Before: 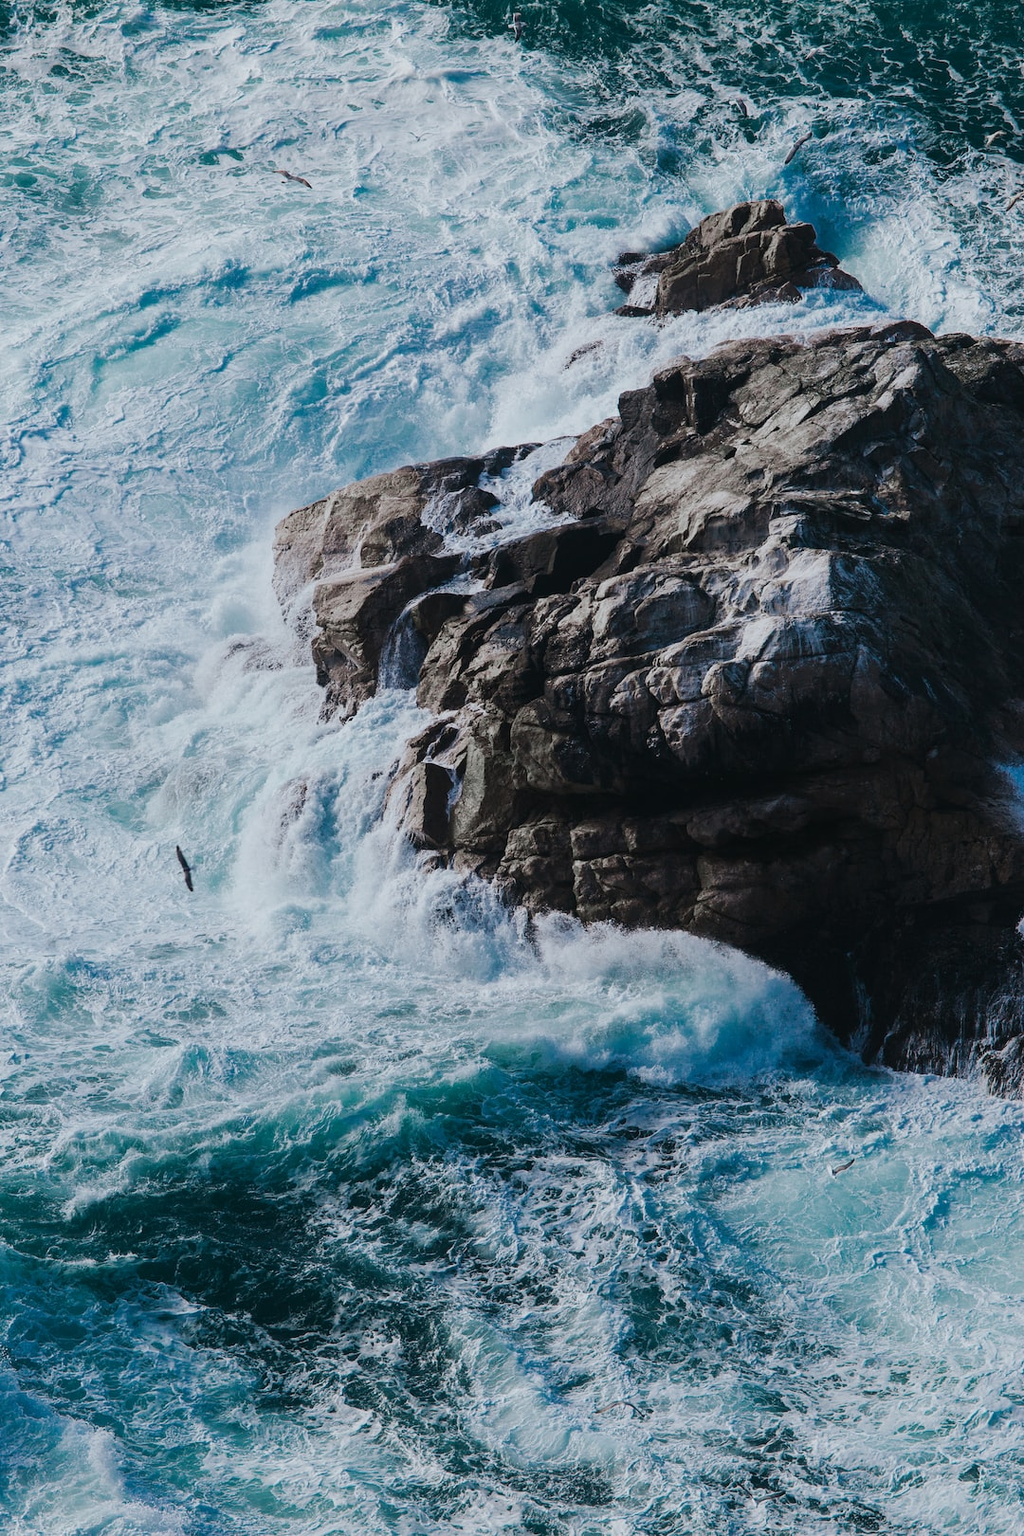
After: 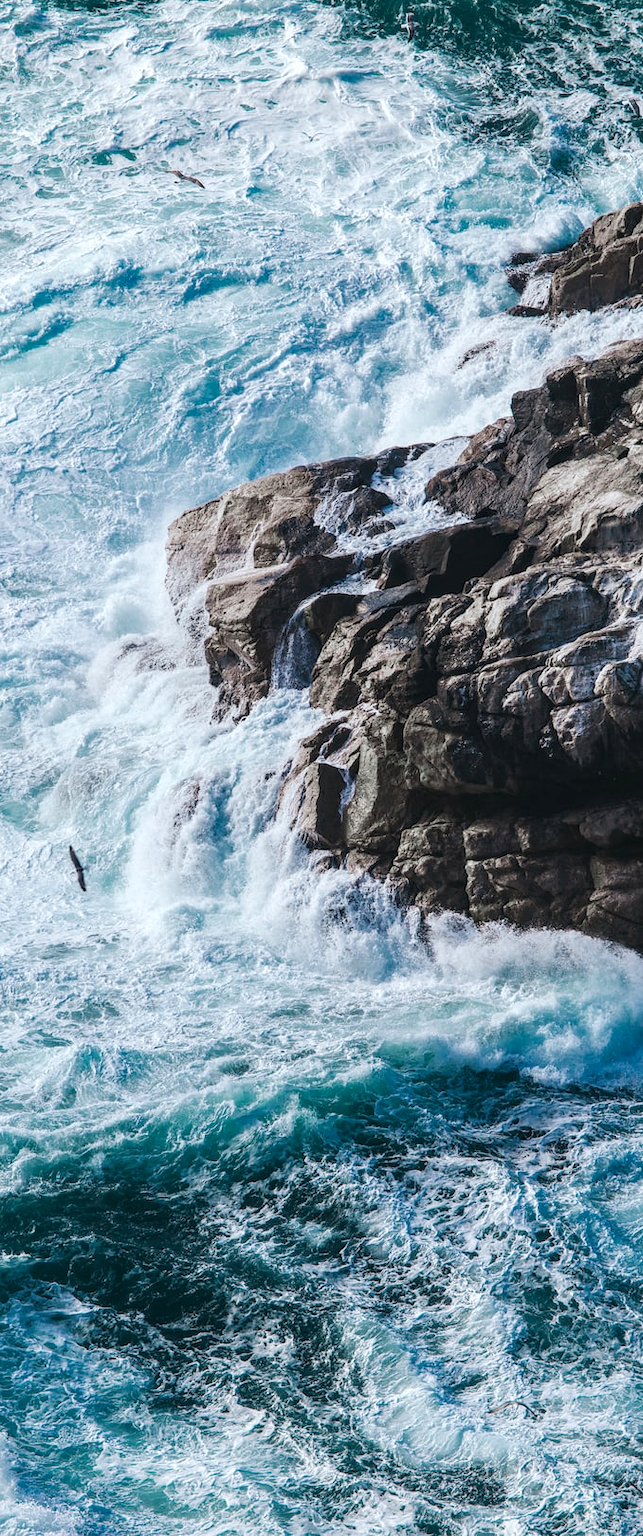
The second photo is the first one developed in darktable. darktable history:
exposure: black level correction 0, exposure 0.499 EV, compensate exposure bias true, compensate highlight preservation false
crop: left 10.493%, right 26.569%
local contrast: on, module defaults
